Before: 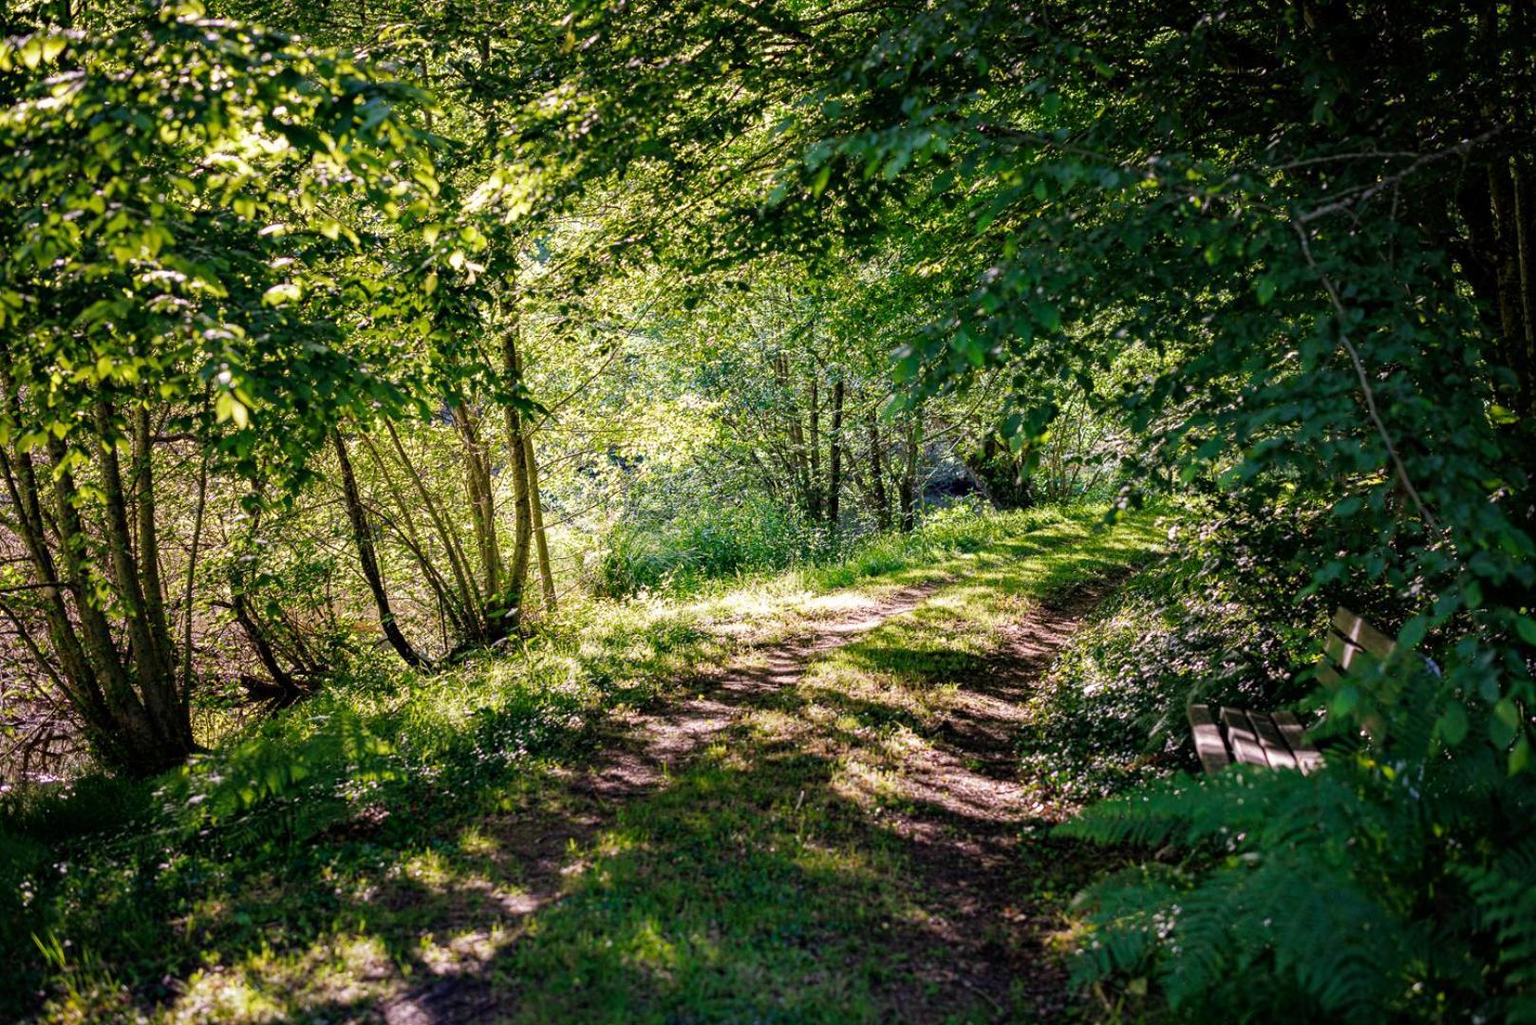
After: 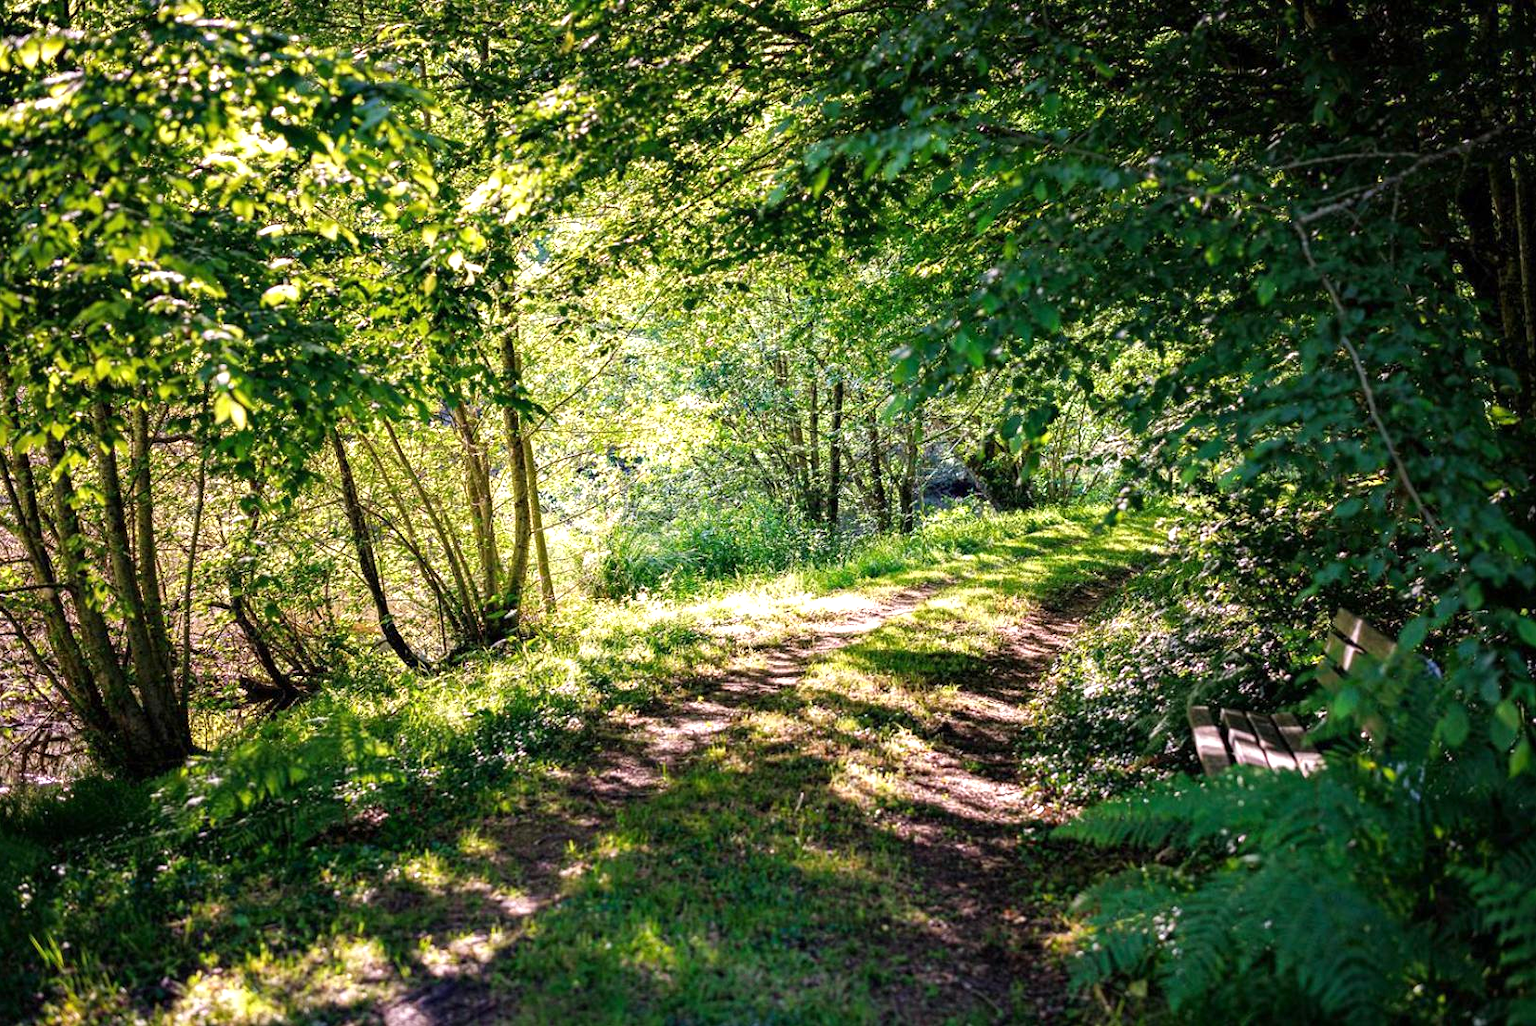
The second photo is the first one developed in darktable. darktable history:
exposure: exposure 0.608 EV, compensate highlight preservation false
crop and rotate: left 0.145%, bottom 0.008%
